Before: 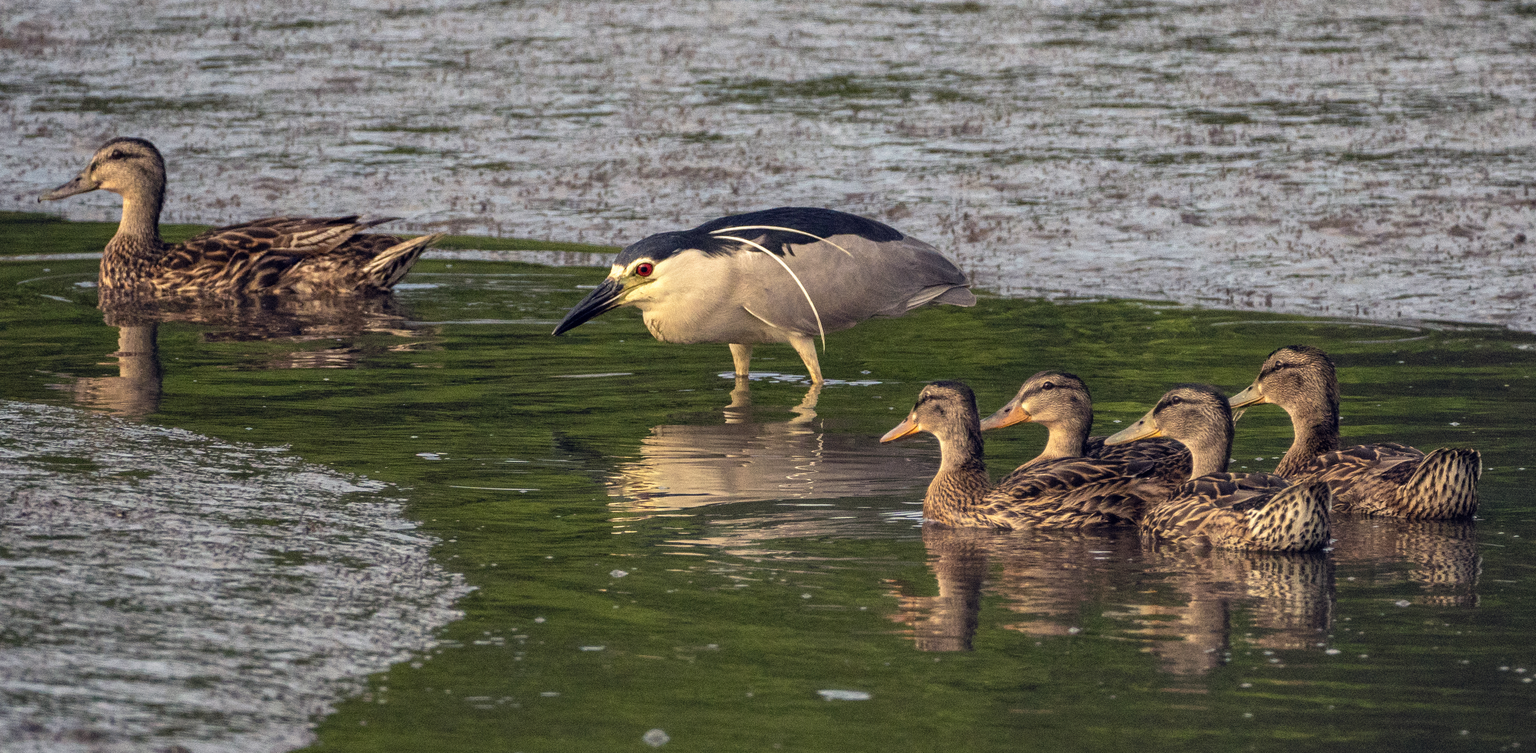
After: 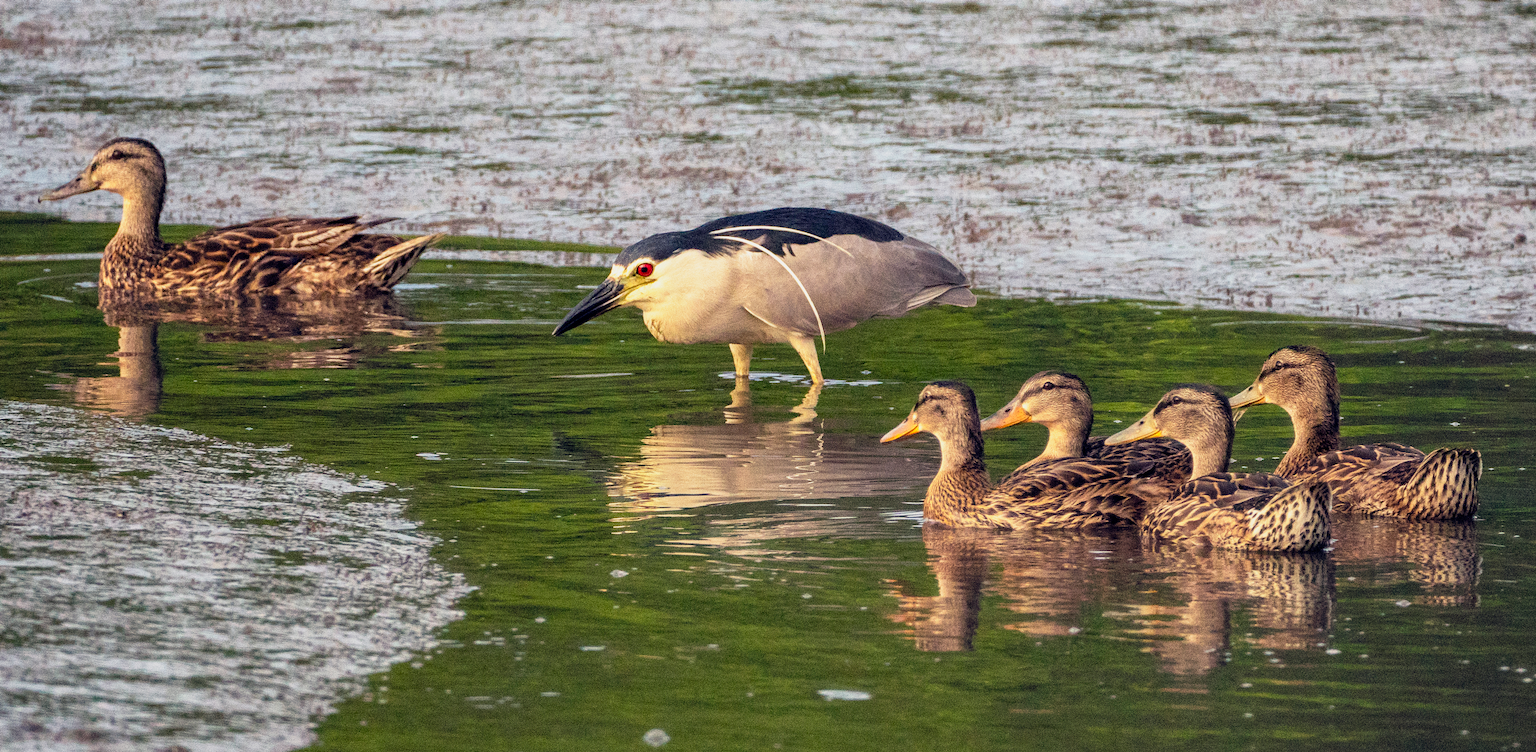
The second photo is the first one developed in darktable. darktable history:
sharpen: radius 2.902, amount 0.88, threshold 47.28
color balance rgb: perceptual saturation grading › global saturation 25.682%, global vibrance -24.313%
base curve: curves: ch0 [(0, 0) (0.088, 0.125) (0.176, 0.251) (0.354, 0.501) (0.613, 0.749) (1, 0.877)], preserve colors none
